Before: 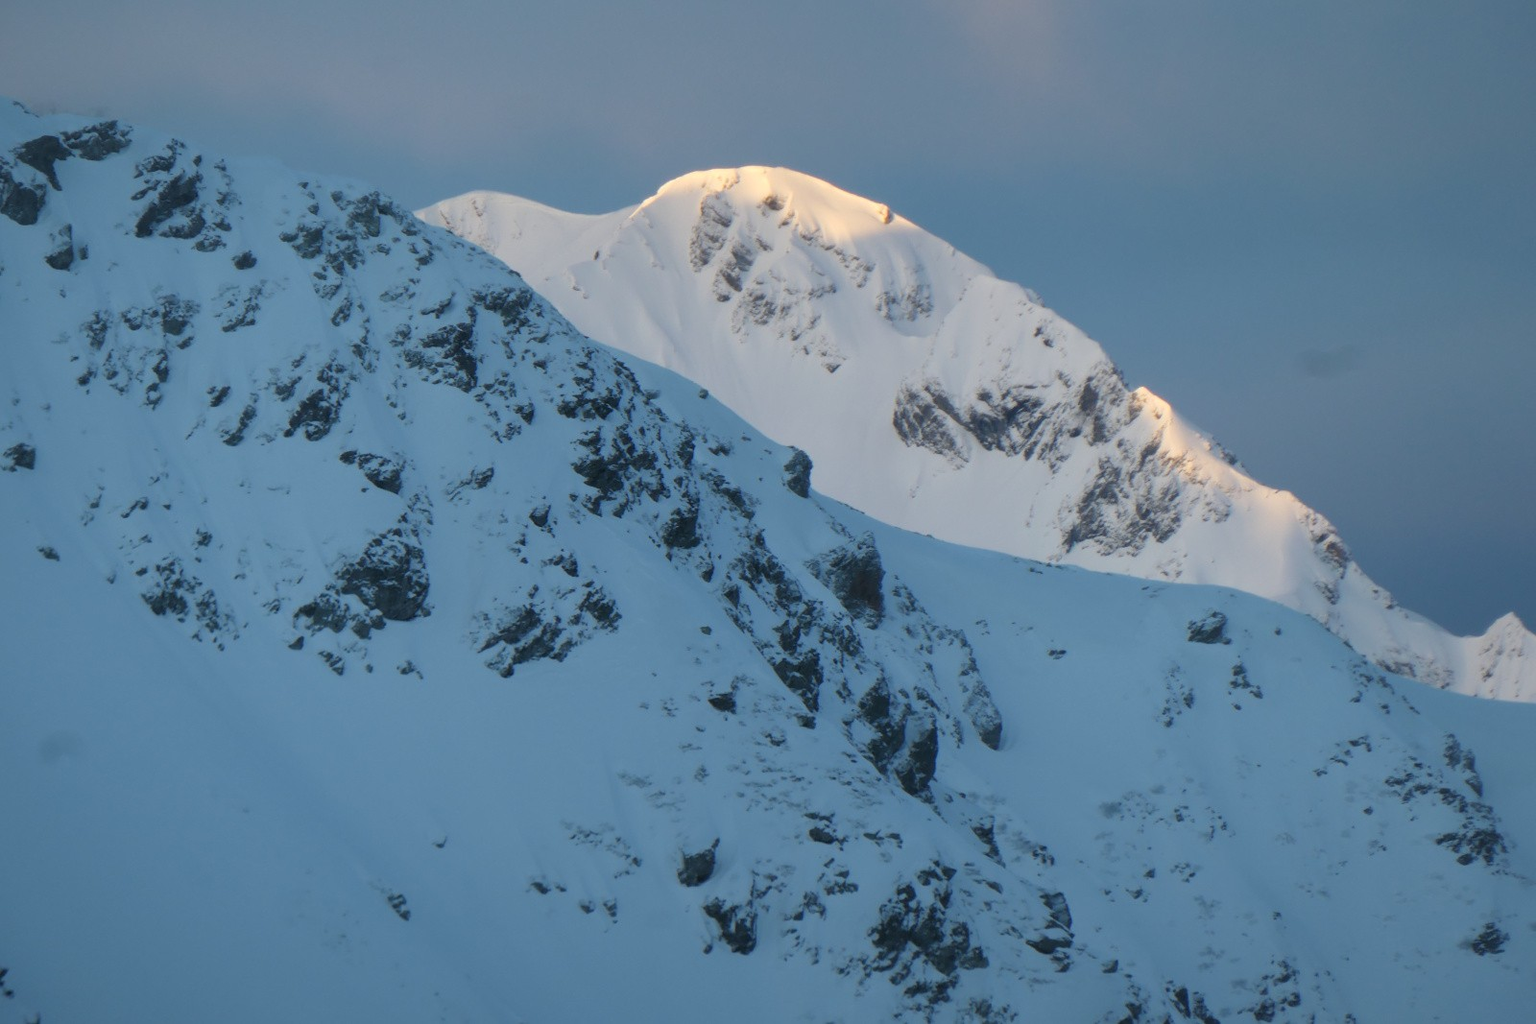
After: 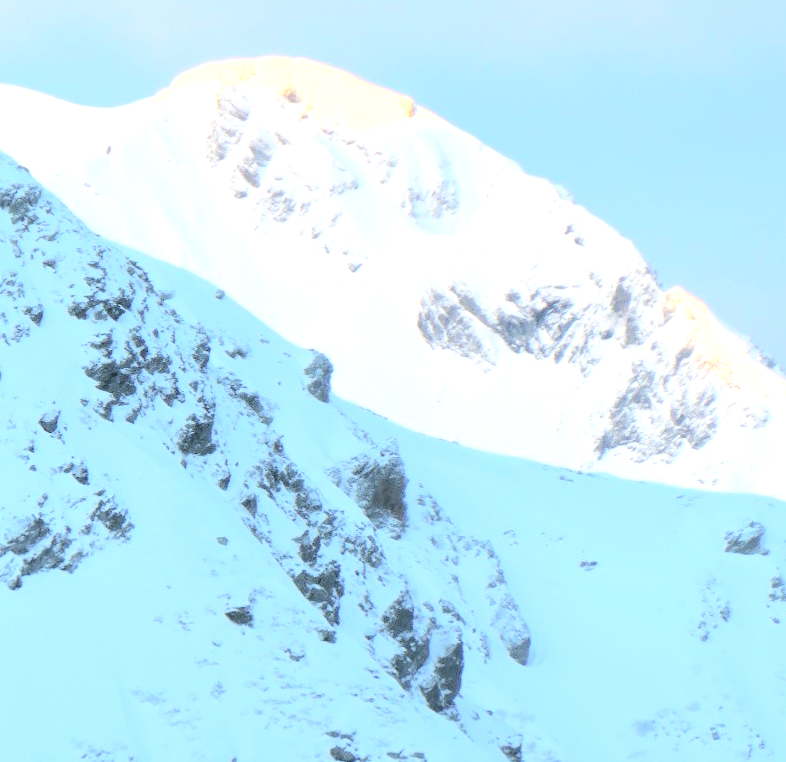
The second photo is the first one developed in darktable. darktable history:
tone curve: curves: ch0 [(0, 0) (0.003, 0.003) (0.011, 0.009) (0.025, 0.018) (0.044, 0.027) (0.069, 0.034) (0.1, 0.043) (0.136, 0.056) (0.177, 0.084) (0.224, 0.138) (0.277, 0.203) (0.335, 0.329) (0.399, 0.451) (0.468, 0.572) (0.543, 0.671) (0.623, 0.754) (0.709, 0.821) (0.801, 0.88) (0.898, 0.938) (1, 1)], color space Lab, independent channels, preserve colors none
color zones: curves: ch2 [(0, 0.5) (0.143, 0.5) (0.286, 0.416) (0.429, 0.5) (0.571, 0.5) (0.714, 0.5) (0.857, 0.5) (1, 0.5)]
contrast brightness saturation: brightness 0.143
exposure: black level correction 0, exposure 1.609 EV, compensate exposure bias true, compensate highlight preservation false
crop: left 32.086%, top 10.936%, right 18.744%, bottom 17.601%
